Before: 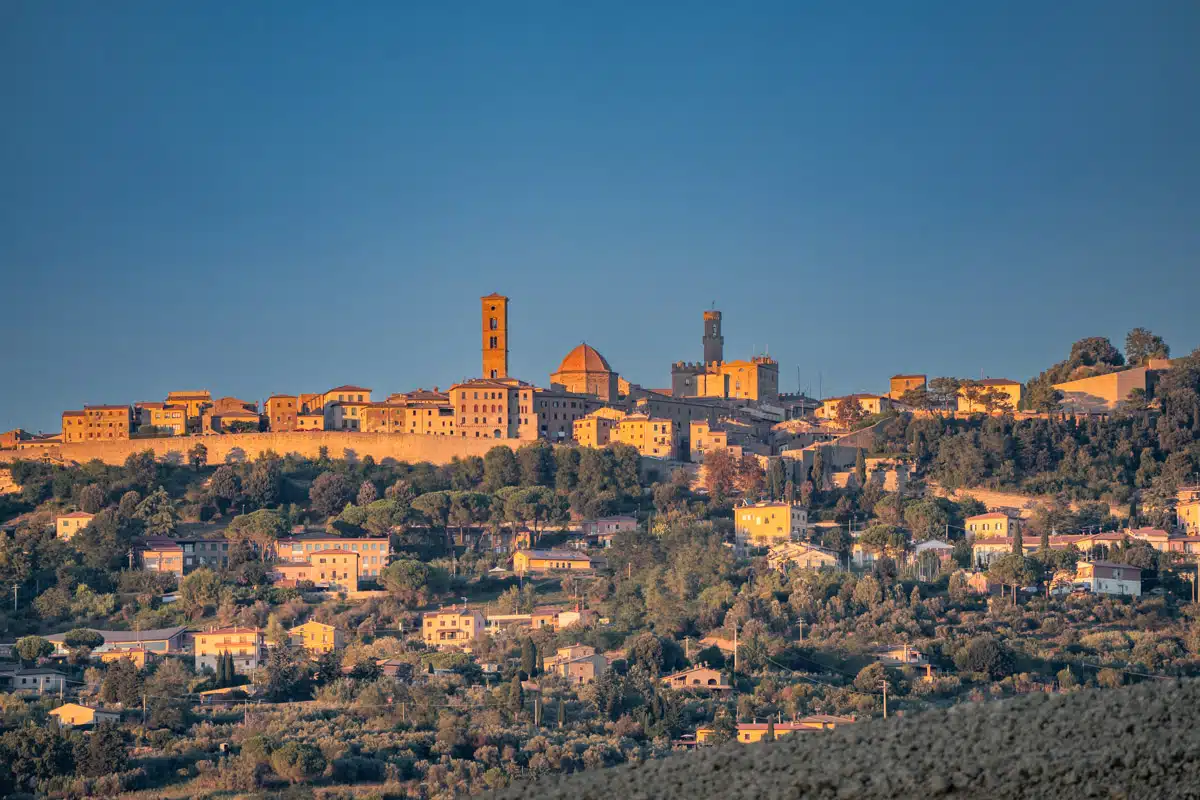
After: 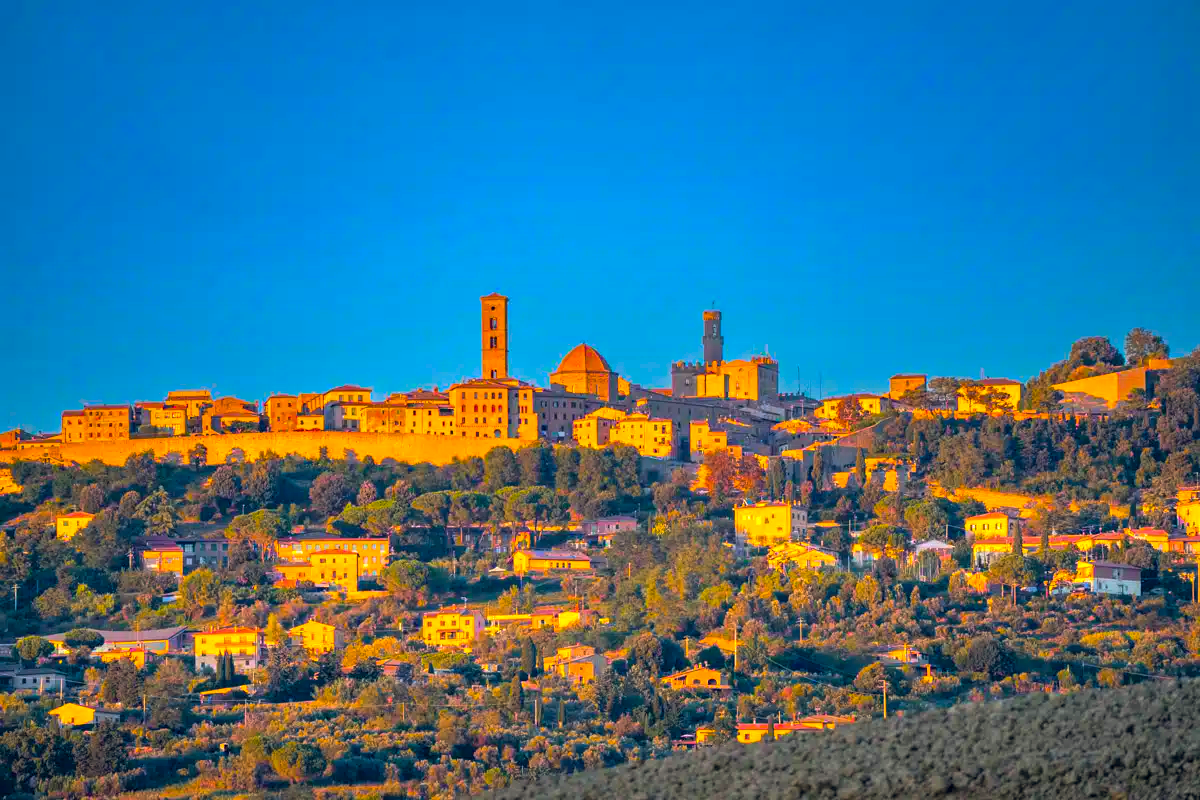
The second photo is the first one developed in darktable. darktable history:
color balance rgb: highlights gain › luminance 1.052%, highlights gain › chroma 0.334%, highlights gain › hue 42.73°, global offset › chroma 0.062%, global offset › hue 253.62°, linear chroma grading › highlights 99.599%, linear chroma grading › global chroma 23.767%, perceptual saturation grading › global saturation 19.812%, perceptual brilliance grading › global brilliance 11.389%, global vibrance 20%
